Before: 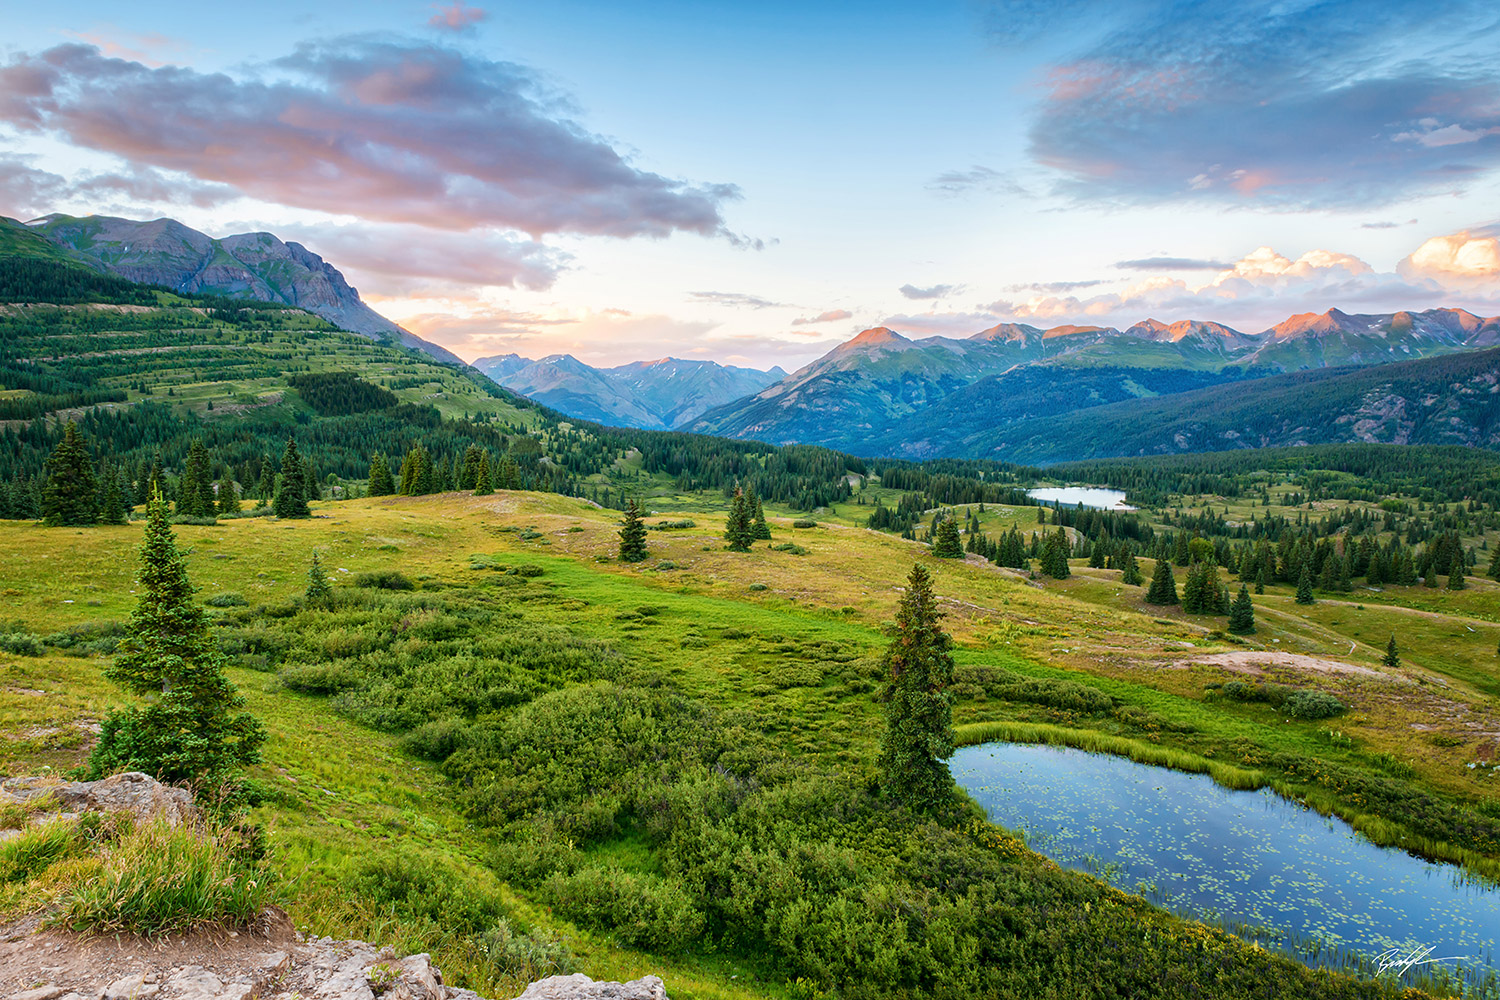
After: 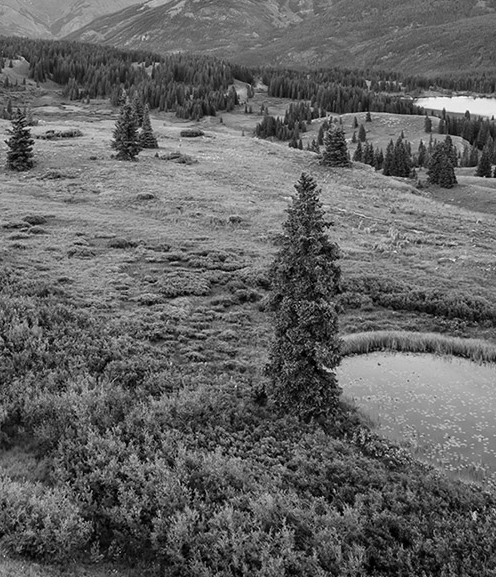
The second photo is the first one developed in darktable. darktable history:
crop: left 40.878%, top 39.176%, right 25.993%, bottom 3.081%
exposure: exposure -0.064 EV, compensate highlight preservation false
monochrome: on, module defaults
